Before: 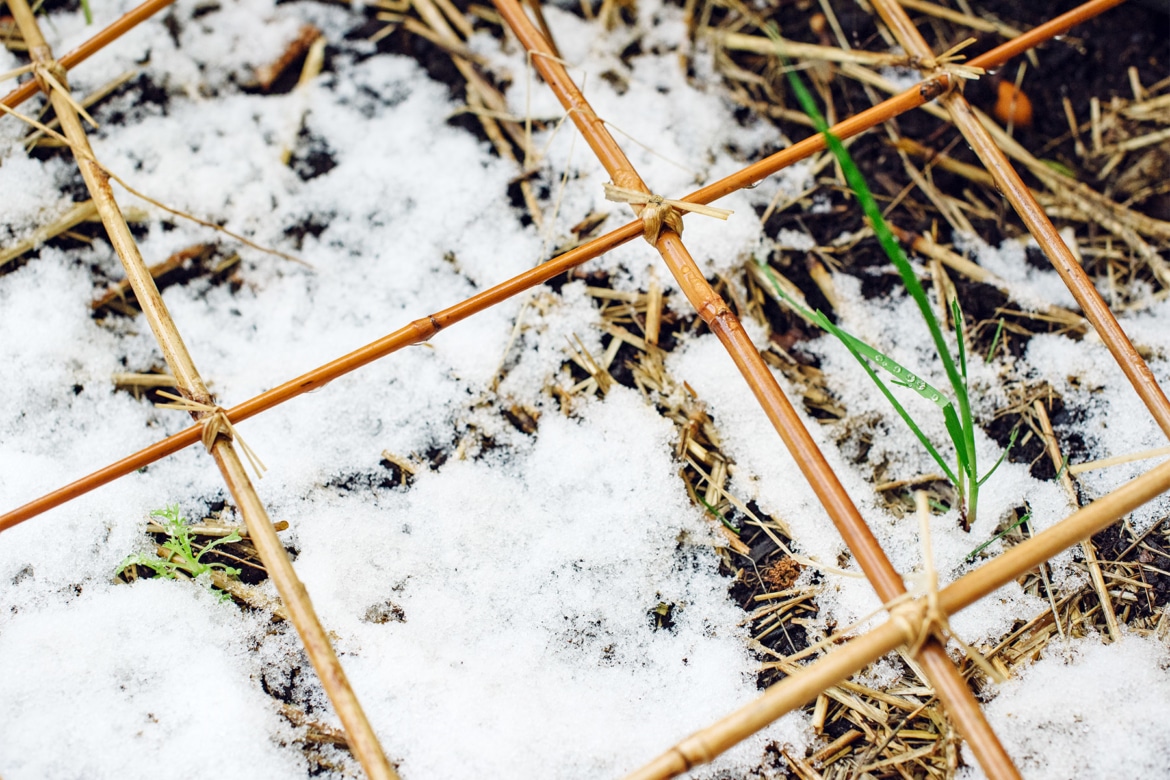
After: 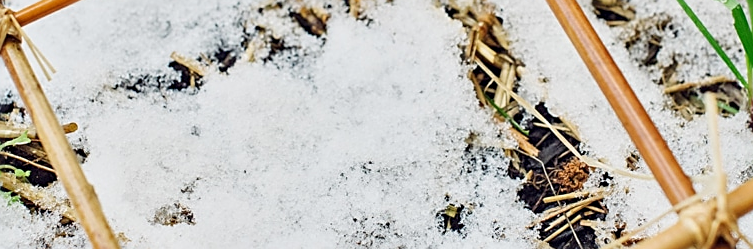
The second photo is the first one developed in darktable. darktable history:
sharpen: on, module defaults
tone equalizer: -8 EV -0.002 EV, -7 EV 0.005 EV, -6 EV -0.009 EV, -5 EV 0.011 EV, -4 EV -0.012 EV, -3 EV 0.007 EV, -2 EV -0.062 EV, -1 EV -0.293 EV, +0 EV -0.582 EV, smoothing diameter 2%, edges refinement/feathering 20, mask exposure compensation -1.57 EV, filter diffusion 5
crop: left 18.091%, top 51.13%, right 17.525%, bottom 16.85%
